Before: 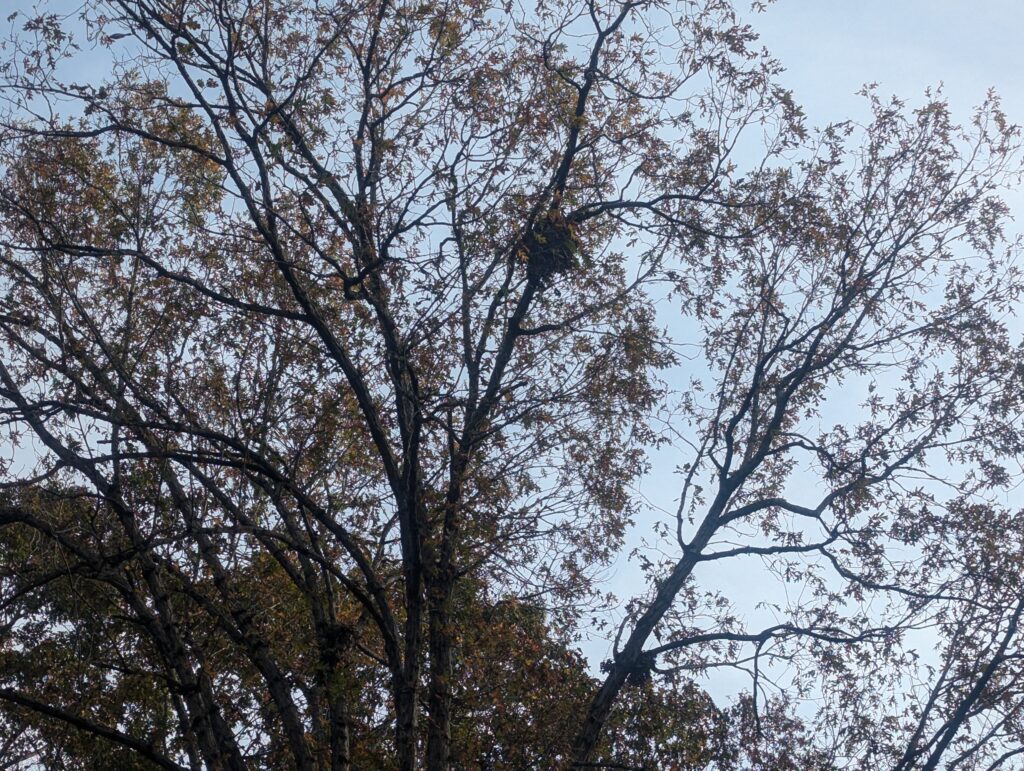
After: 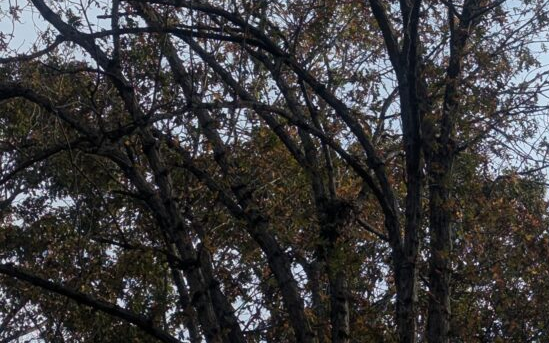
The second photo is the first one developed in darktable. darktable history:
crop and rotate: top 55.29%, right 46.291%, bottom 0.126%
